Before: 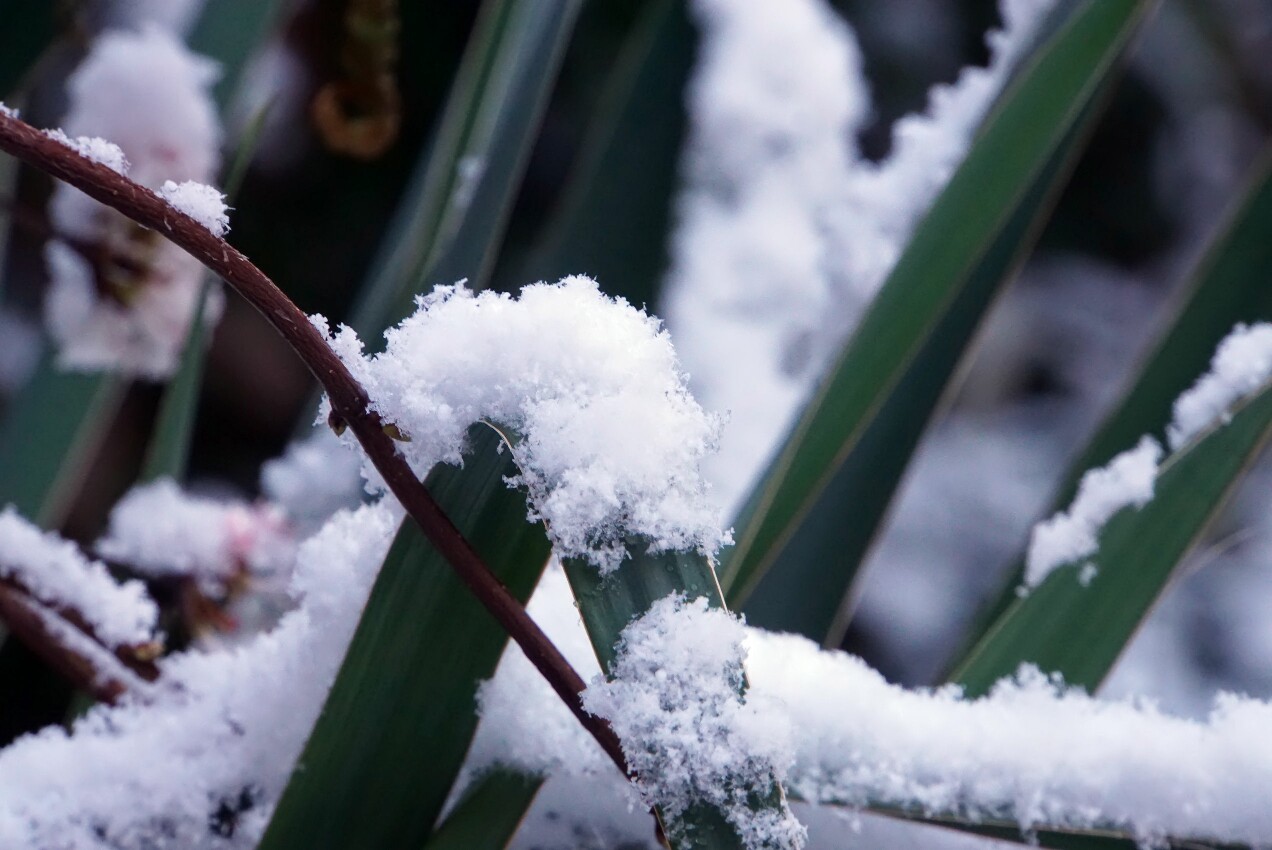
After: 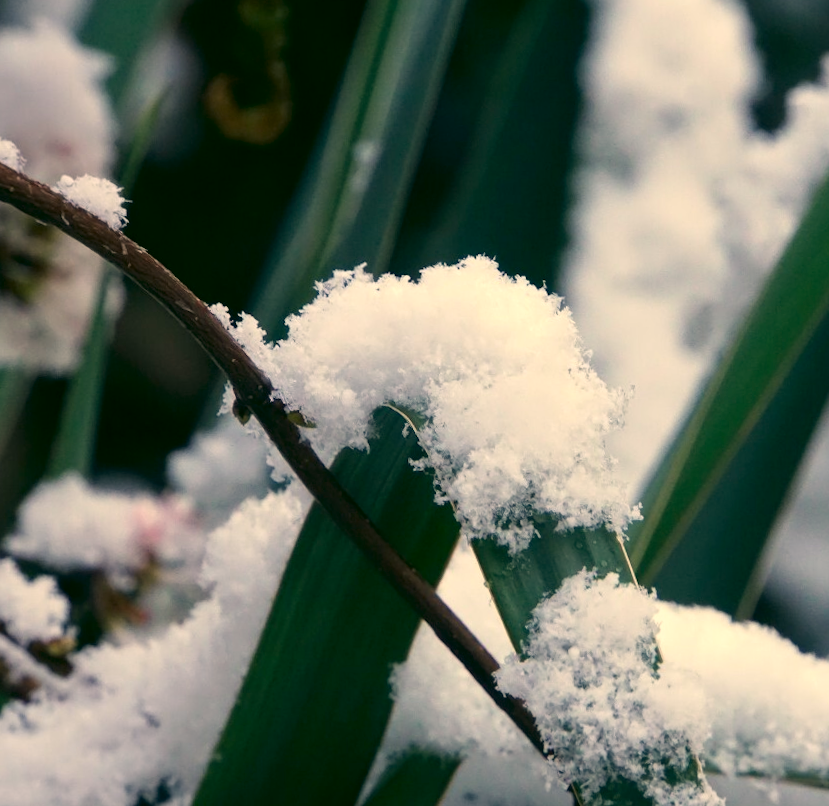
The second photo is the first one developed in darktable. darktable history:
white balance: red 1, blue 1
crop and rotate: left 6.617%, right 26.717%
color correction: highlights a* 5.3, highlights b* 24.26, shadows a* -15.58, shadows b* 4.02
rotate and perspective: rotation -2°, crop left 0.022, crop right 0.978, crop top 0.049, crop bottom 0.951
